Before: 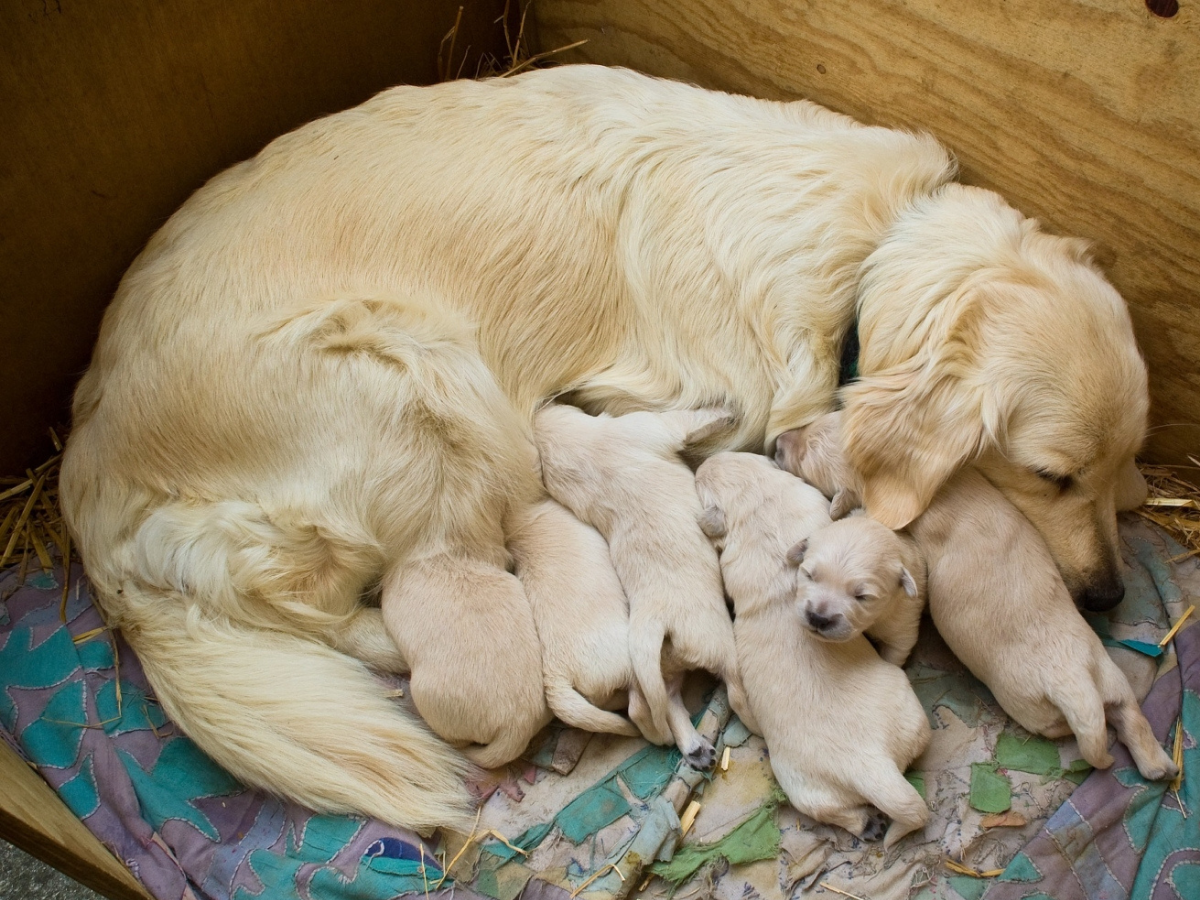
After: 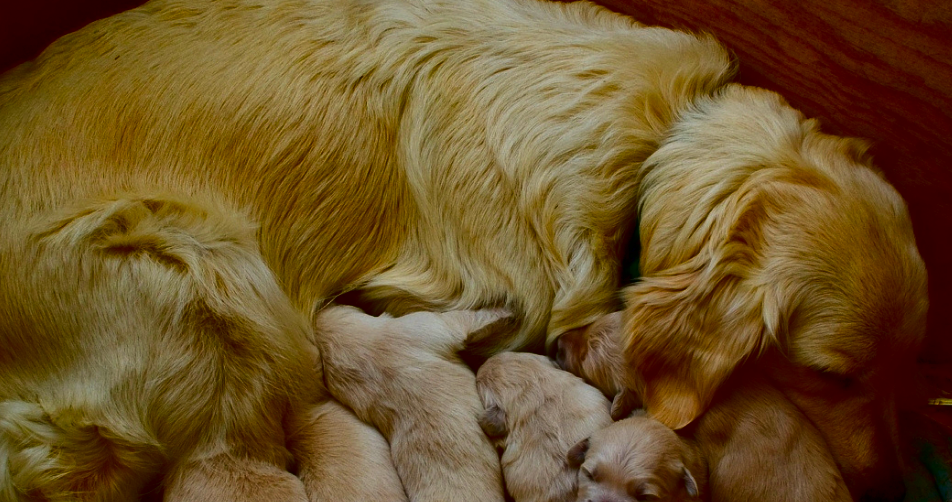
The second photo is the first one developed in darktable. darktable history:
contrast brightness saturation: brightness -0.989, saturation 0.995
crop: left 18.292%, top 11.117%, right 2.374%, bottom 33.099%
